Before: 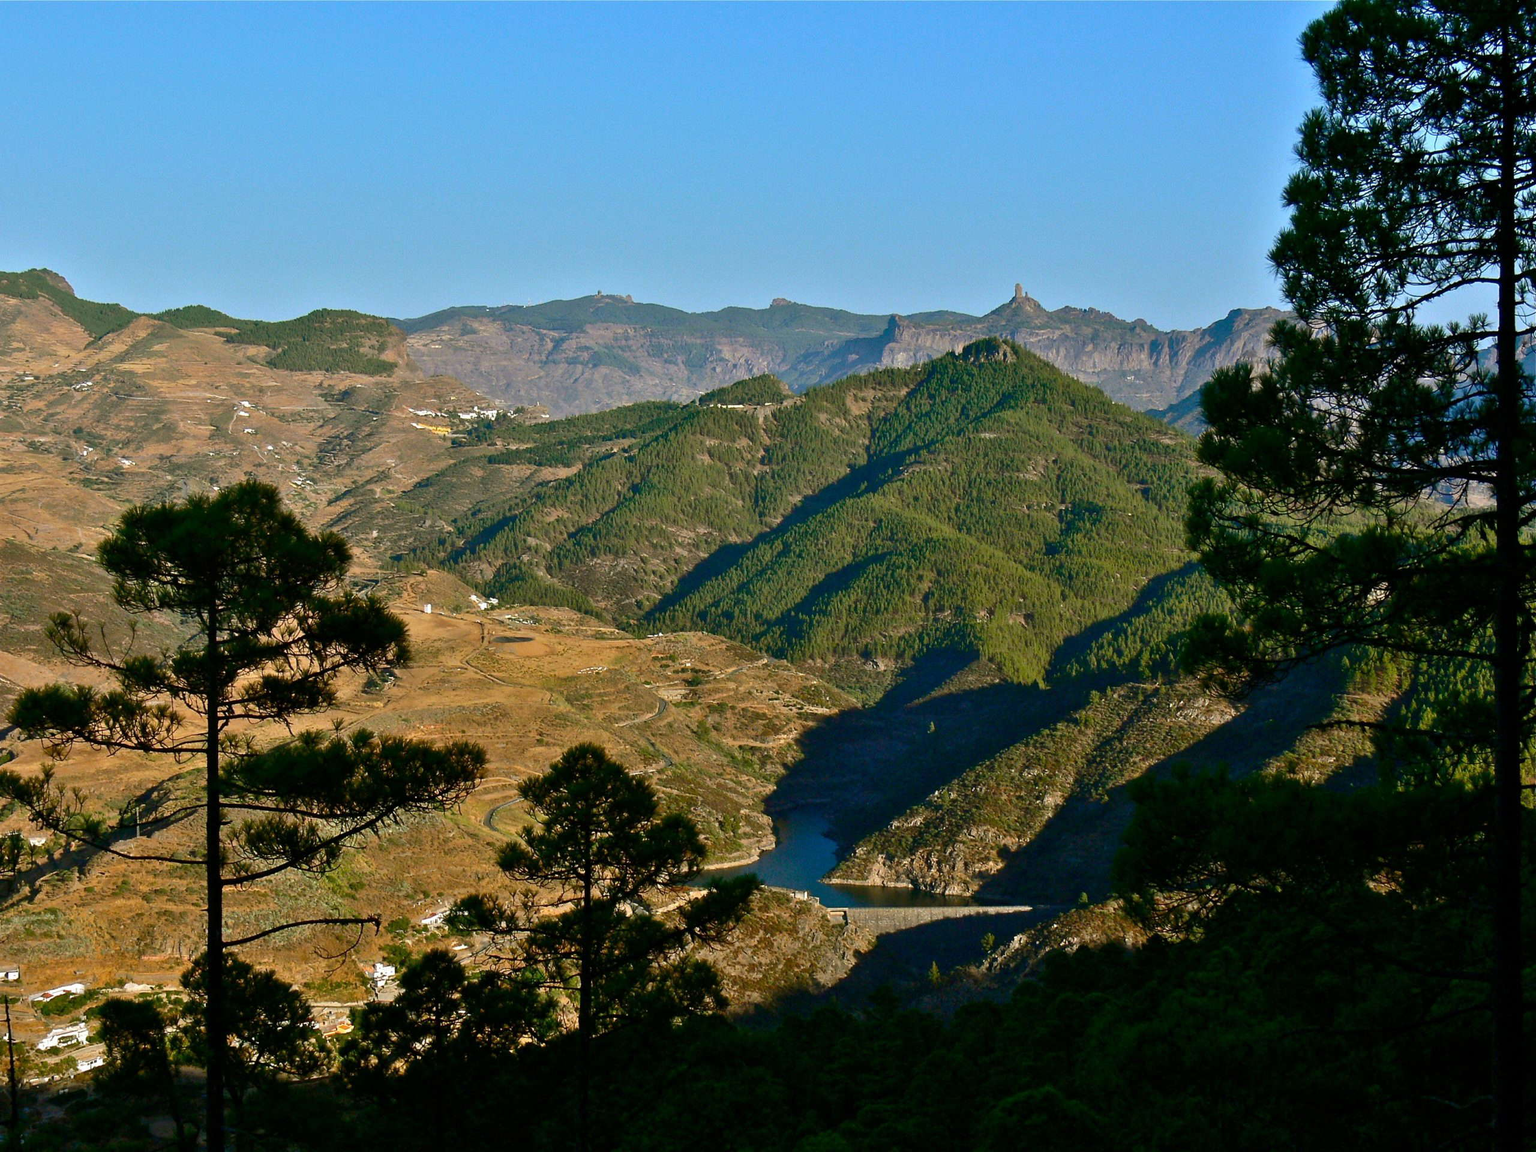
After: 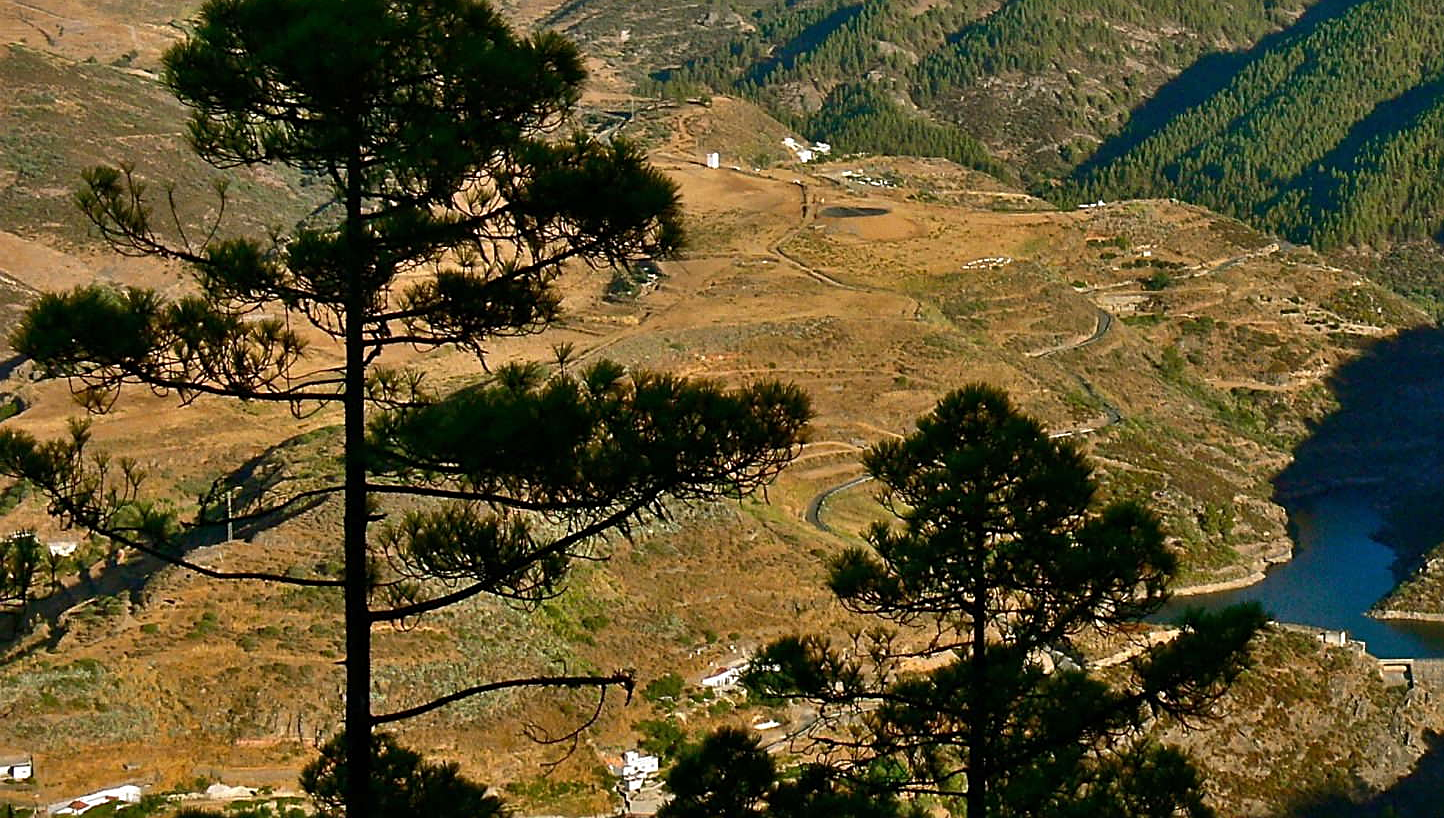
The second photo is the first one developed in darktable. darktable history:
sharpen: on, module defaults
crop: top 44.483%, right 43.593%, bottom 12.892%
